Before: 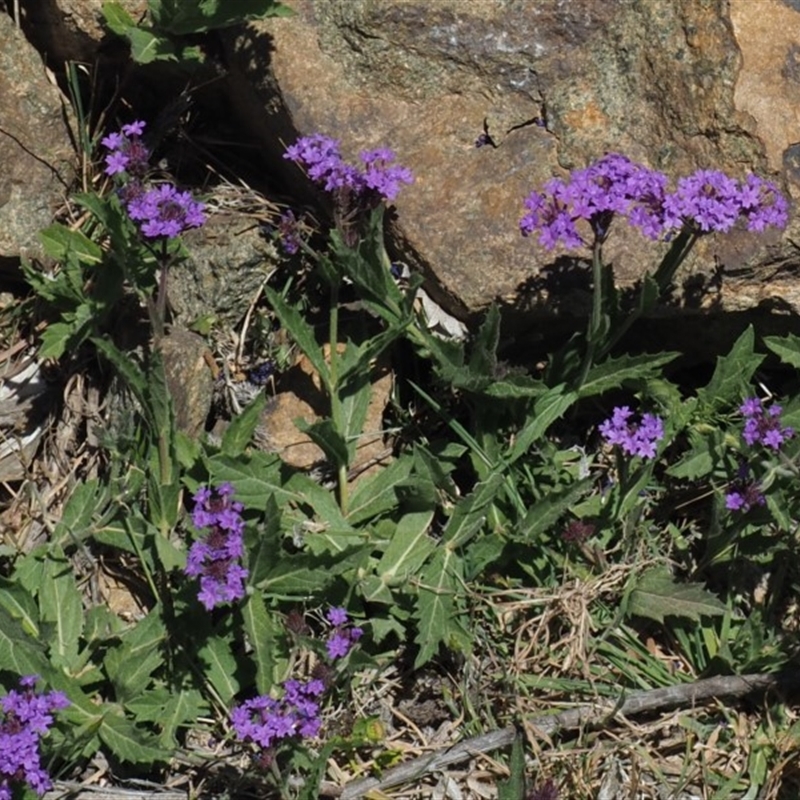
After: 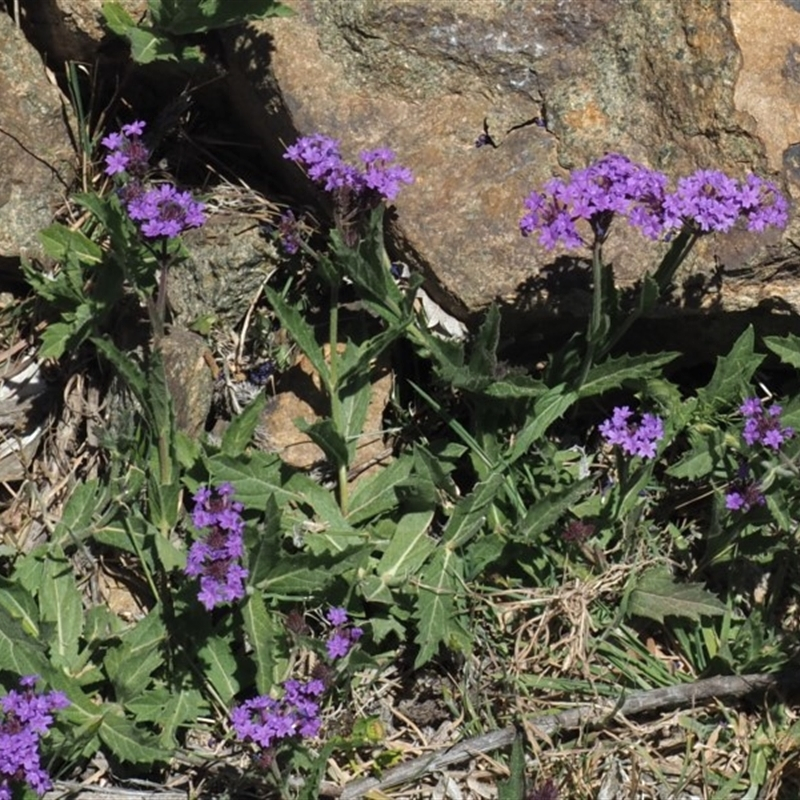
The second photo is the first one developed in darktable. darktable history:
contrast brightness saturation: saturation -0.064
exposure: exposure 0.271 EV, compensate highlight preservation false
